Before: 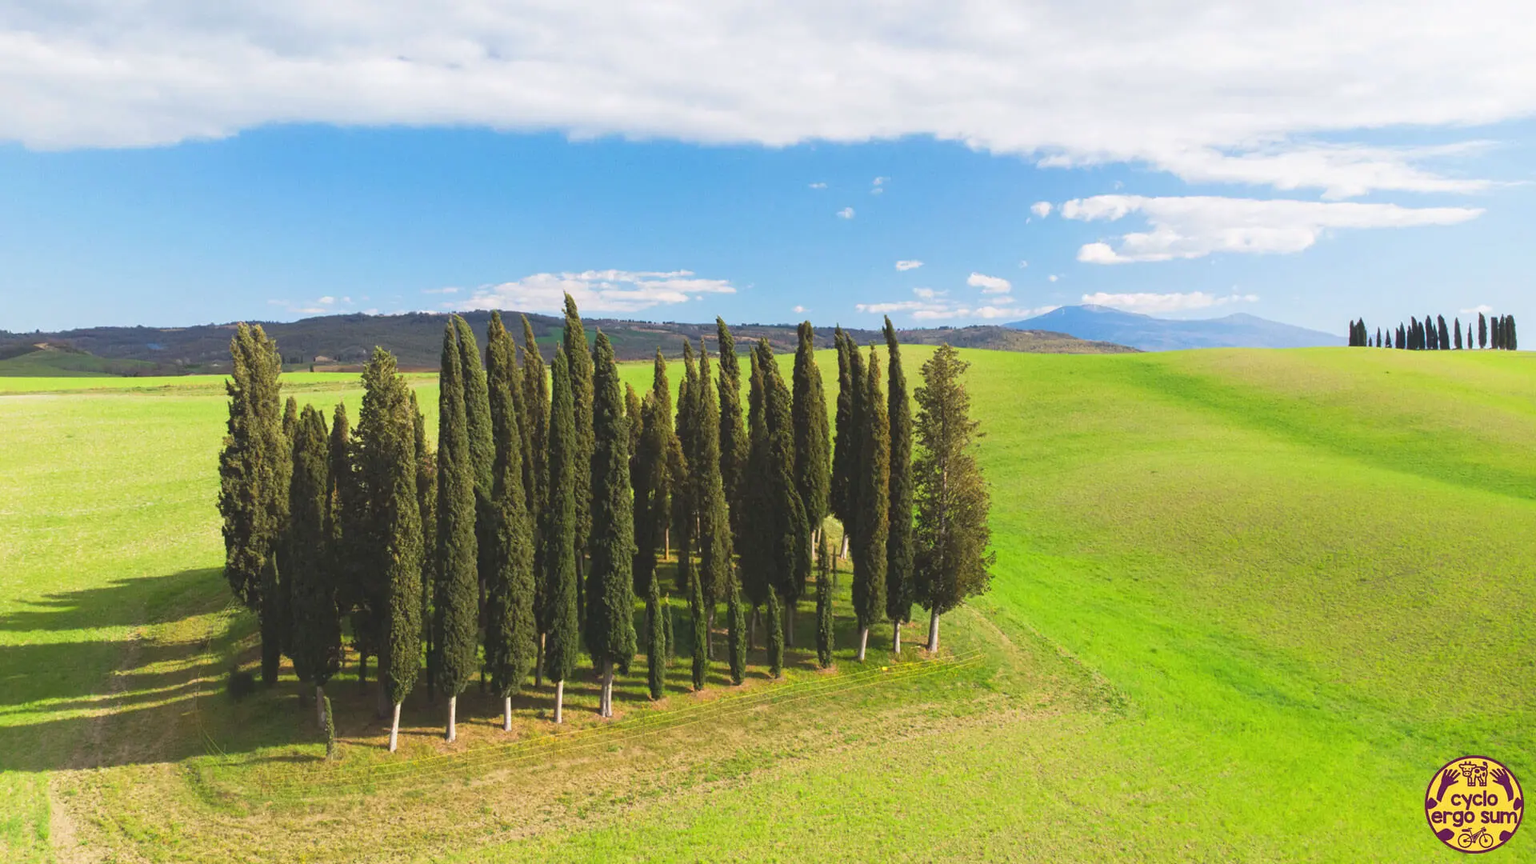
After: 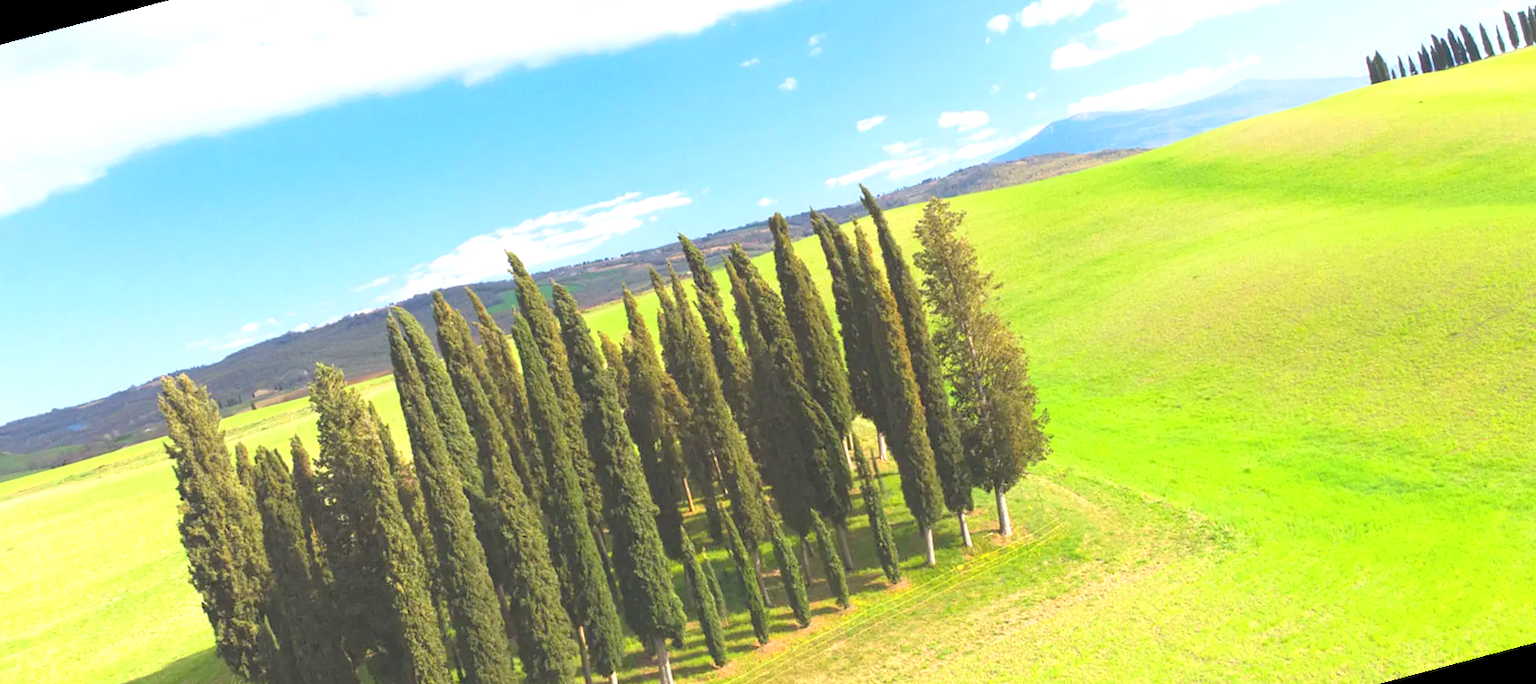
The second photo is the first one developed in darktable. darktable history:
exposure: black level correction 0, exposure 1 EV, compensate highlight preservation false
rotate and perspective: rotation -14.8°, crop left 0.1, crop right 0.903, crop top 0.25, crop bottom 0.748
rgb levels: preserve colors sum RGB, levels [[0.038, 0.433, 0.934], [0, 0.5, 1], [0, 0.5, 1]]
